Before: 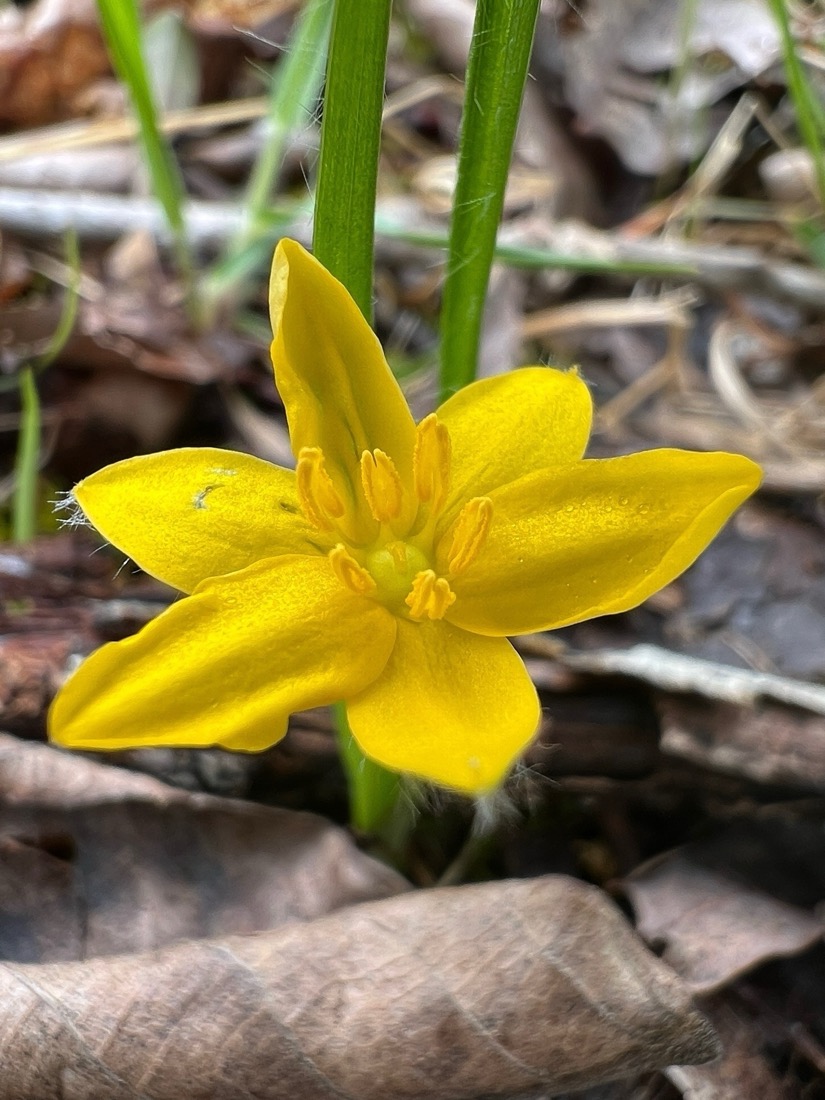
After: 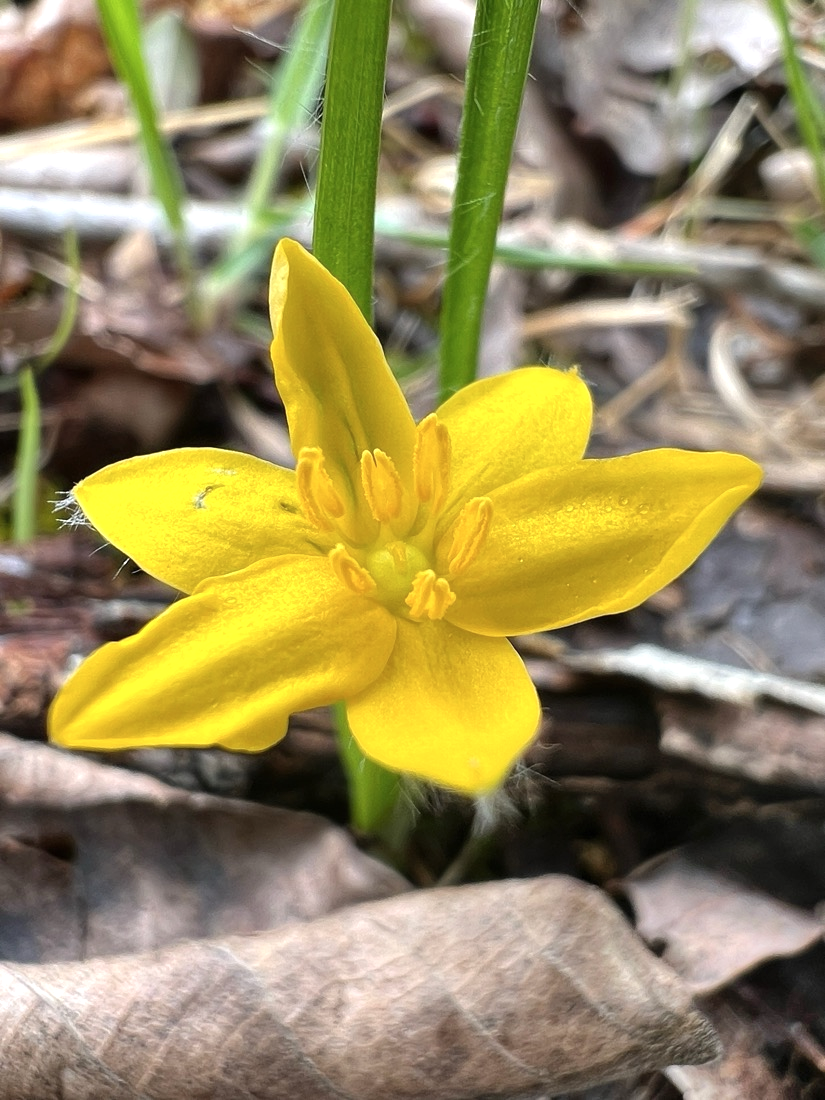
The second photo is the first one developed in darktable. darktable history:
shadows and highlights: radius 109.82, shadows 51.06, white point adjustment 9.15, highlights -3.7, soften with gaussian
